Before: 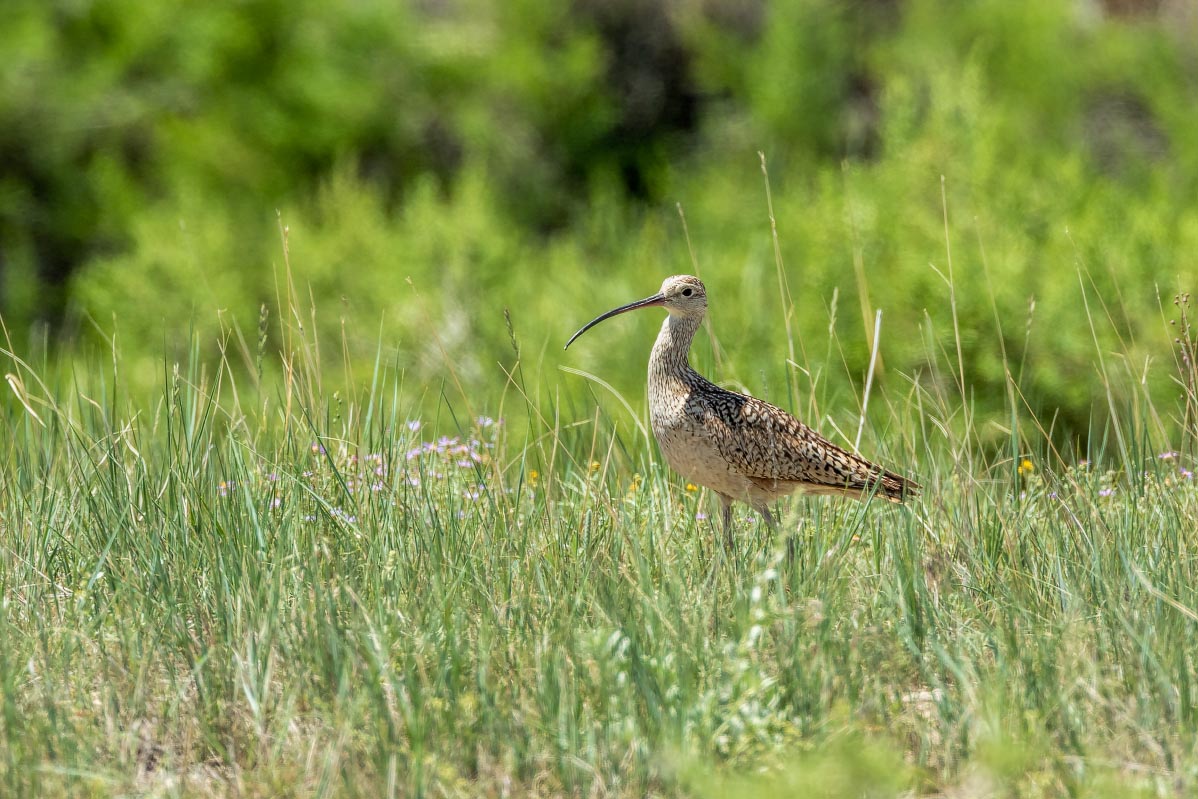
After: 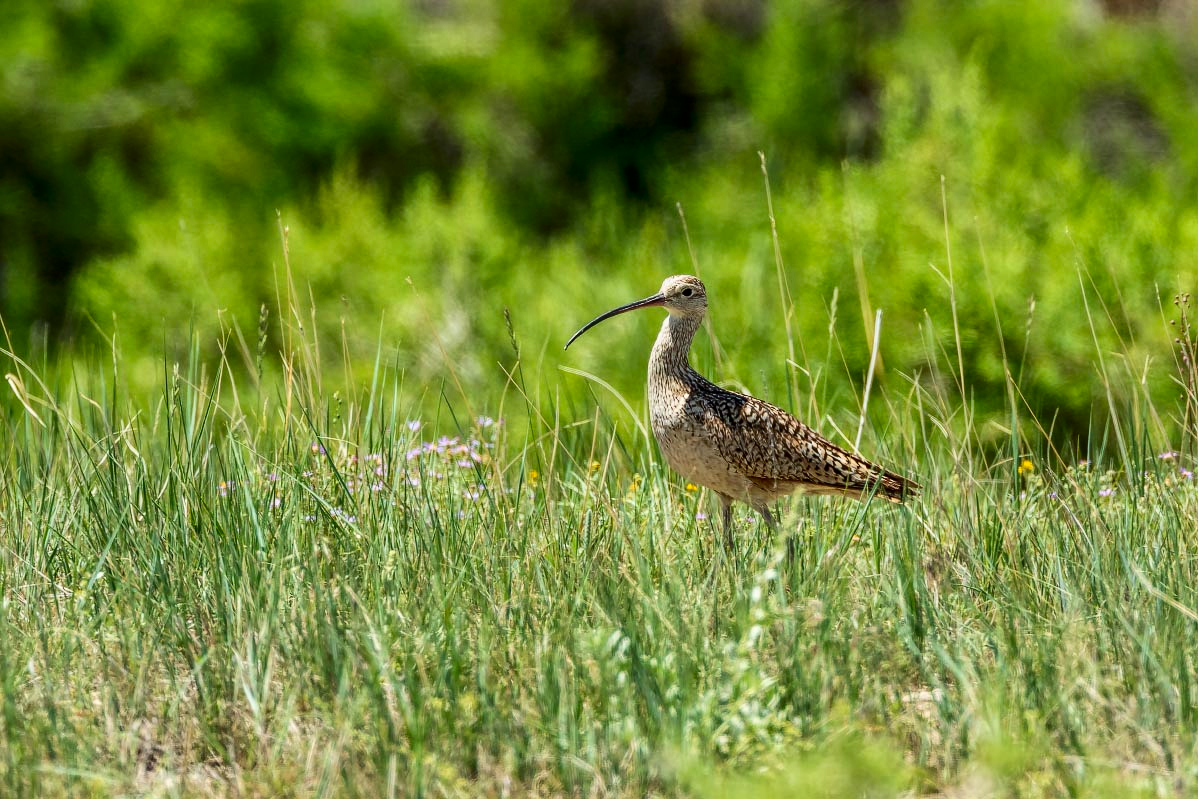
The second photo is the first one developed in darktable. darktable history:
contrast brightness saturation: contrast 0.186, brightness -0.108, saturation 0.209
